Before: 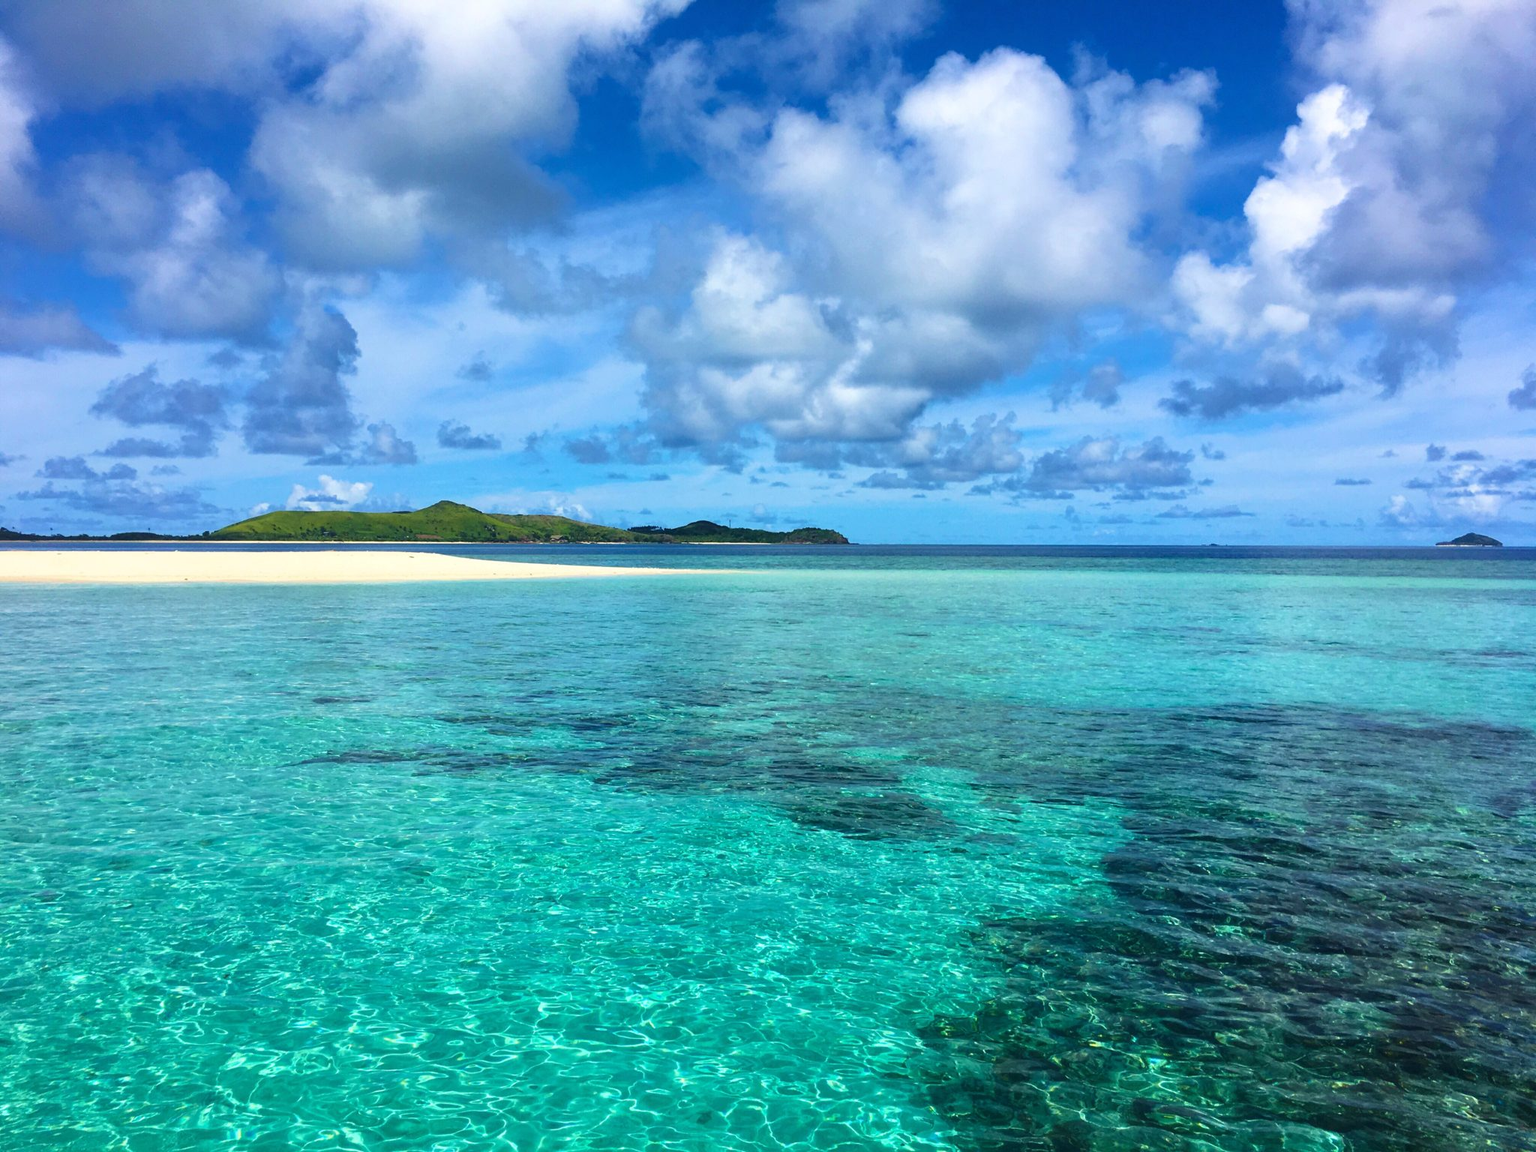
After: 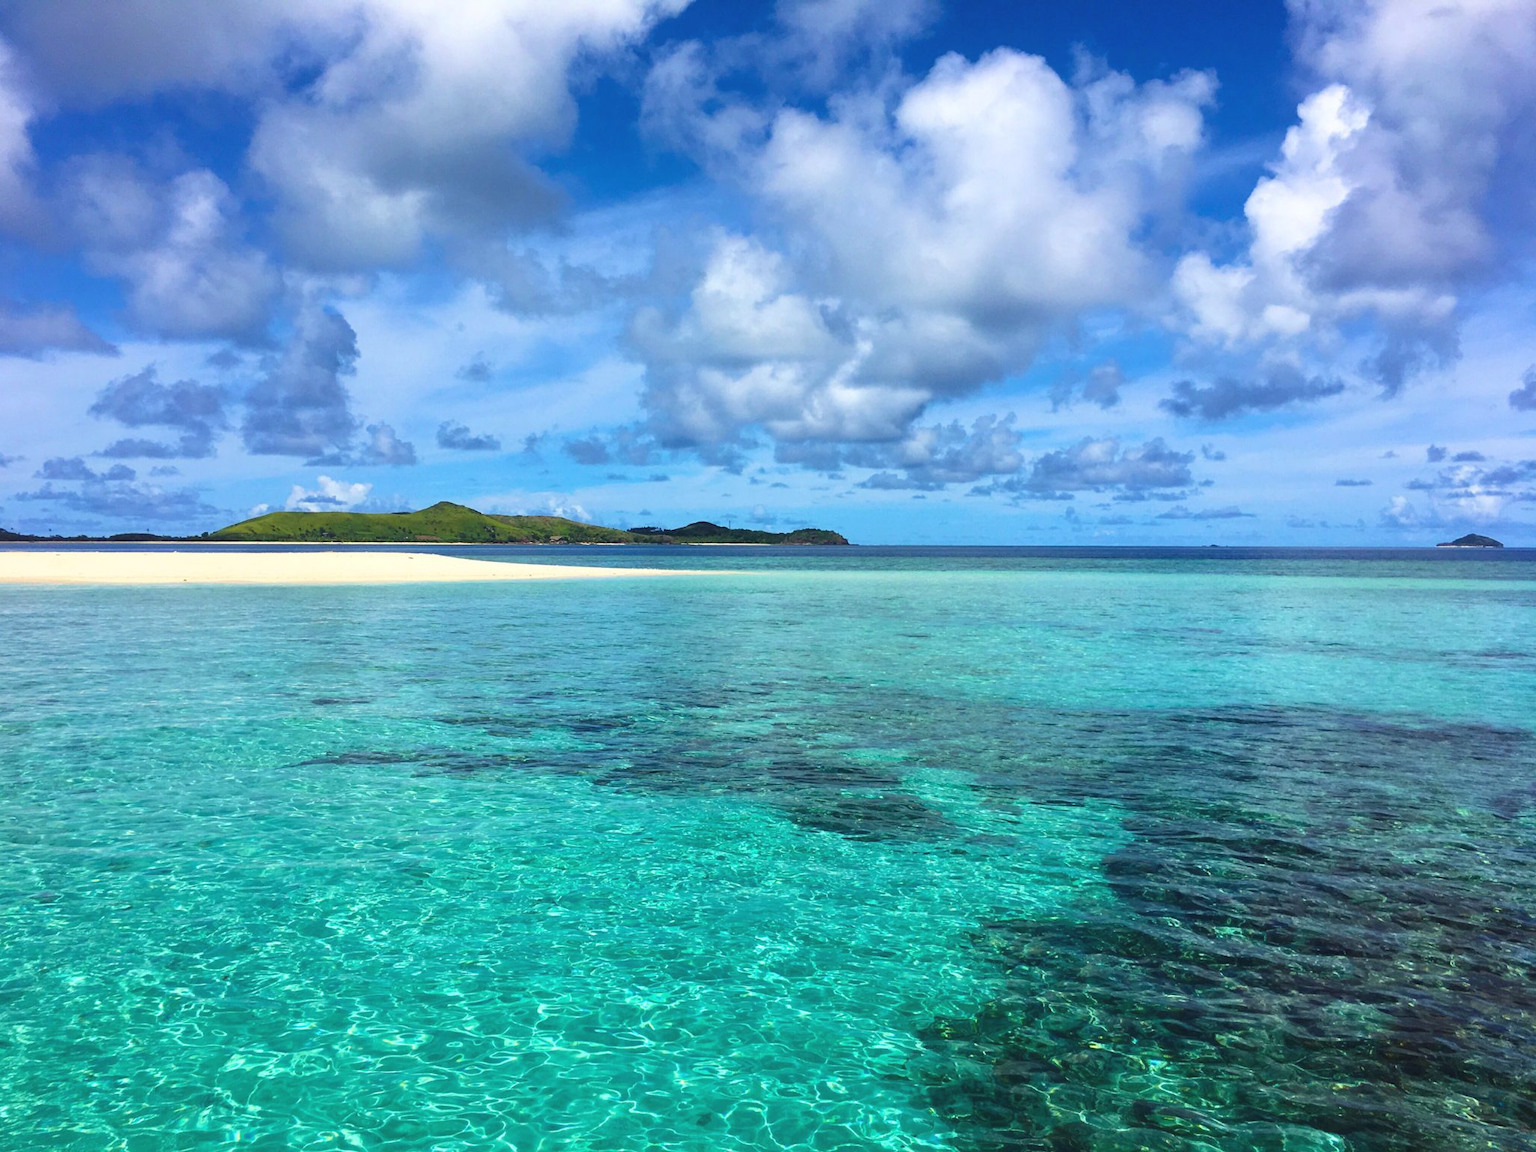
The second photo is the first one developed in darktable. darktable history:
crop and rotate: left 0.126%
exposure: compensate highlight preservation false
color balance: mode lift, gamma, gain (sRGB), lift [1, 1.049, 1, 1]
